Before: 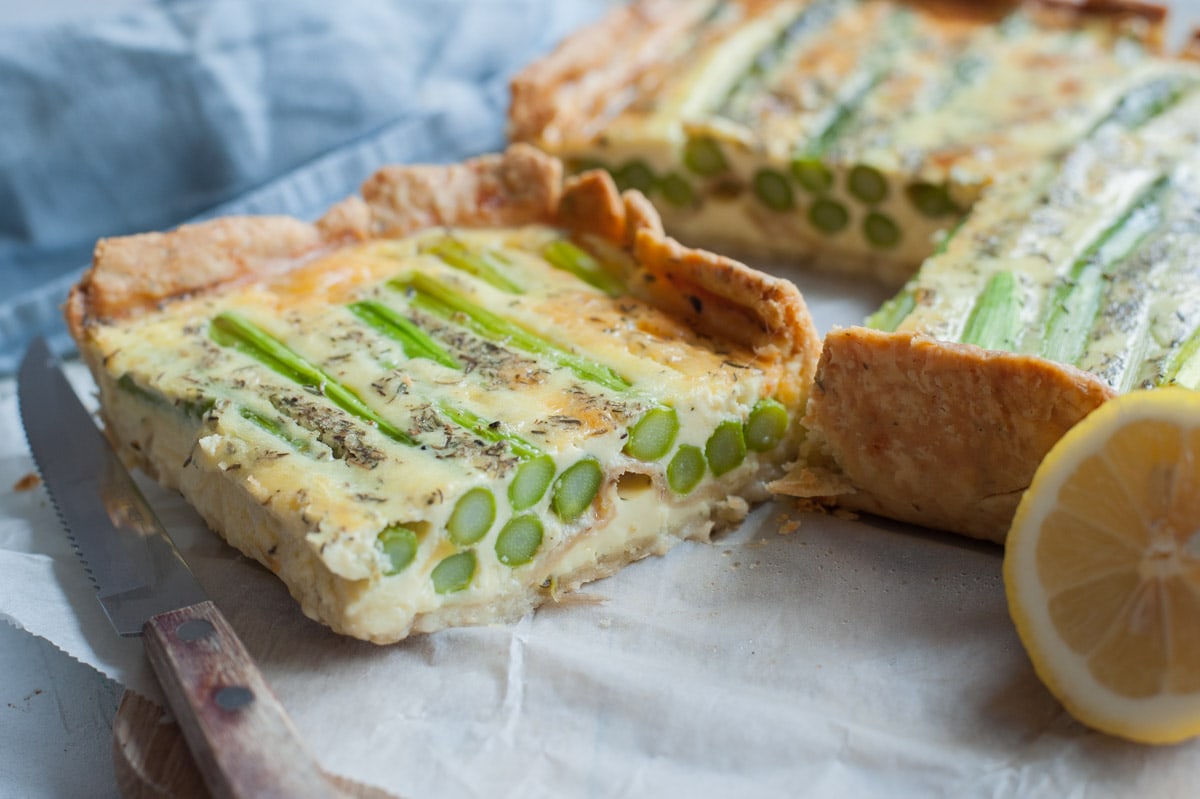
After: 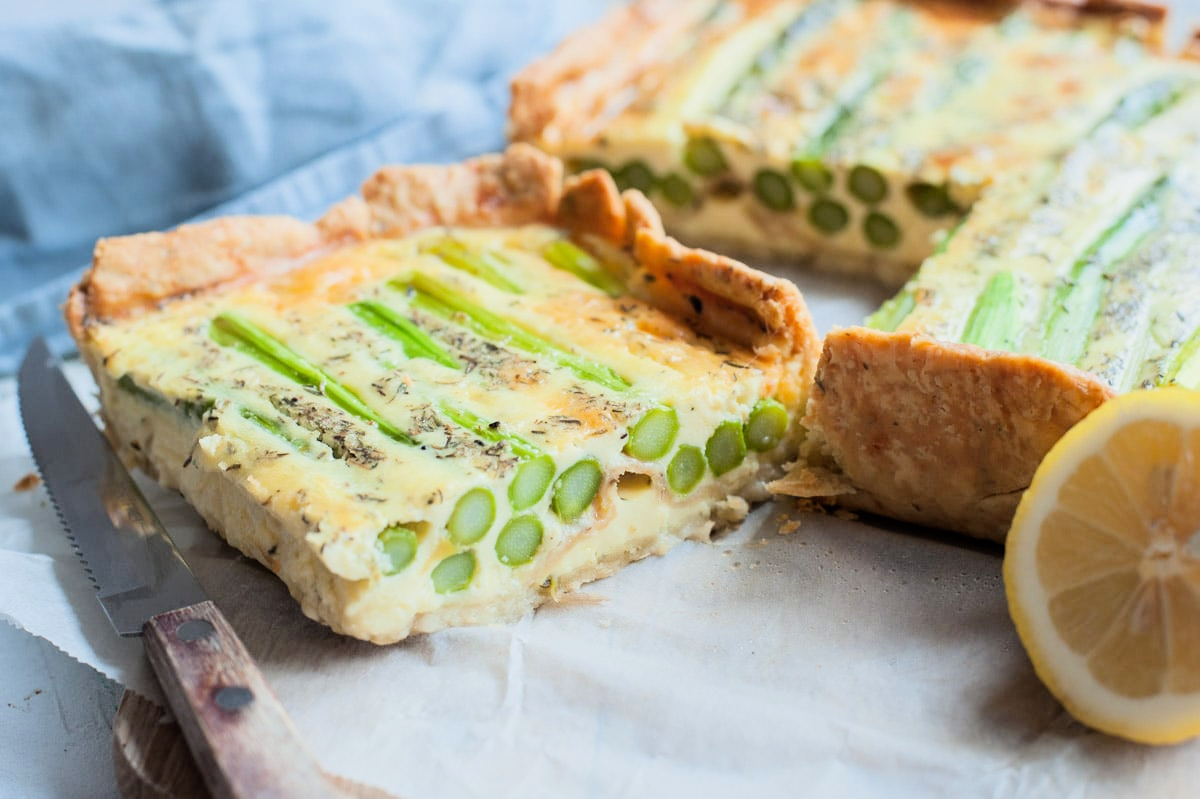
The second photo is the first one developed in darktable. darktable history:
filmic rgb: black relative exposure -7.65 EV, white relative exposure 4.56 EV, hardness 3.61, contrast 1.059, color science v6 (2022)
tone equalizer: -8 EV -0.381 EV, -7 EV -0.363 EV, -6 EV -0.34 EV, -5 EV -0.215 EV, -3 EV 0.2 EV, -2 EV 0.359 EV, -1 EV 0.384 EV, +0 EV 0.399 EV, edges refinement/feathering 500, mask exposure compensation -1.57 EV, preserve details no
exposure: exposure 0.561 EV, compensate exposure bias true, compensate highlight preservation false
